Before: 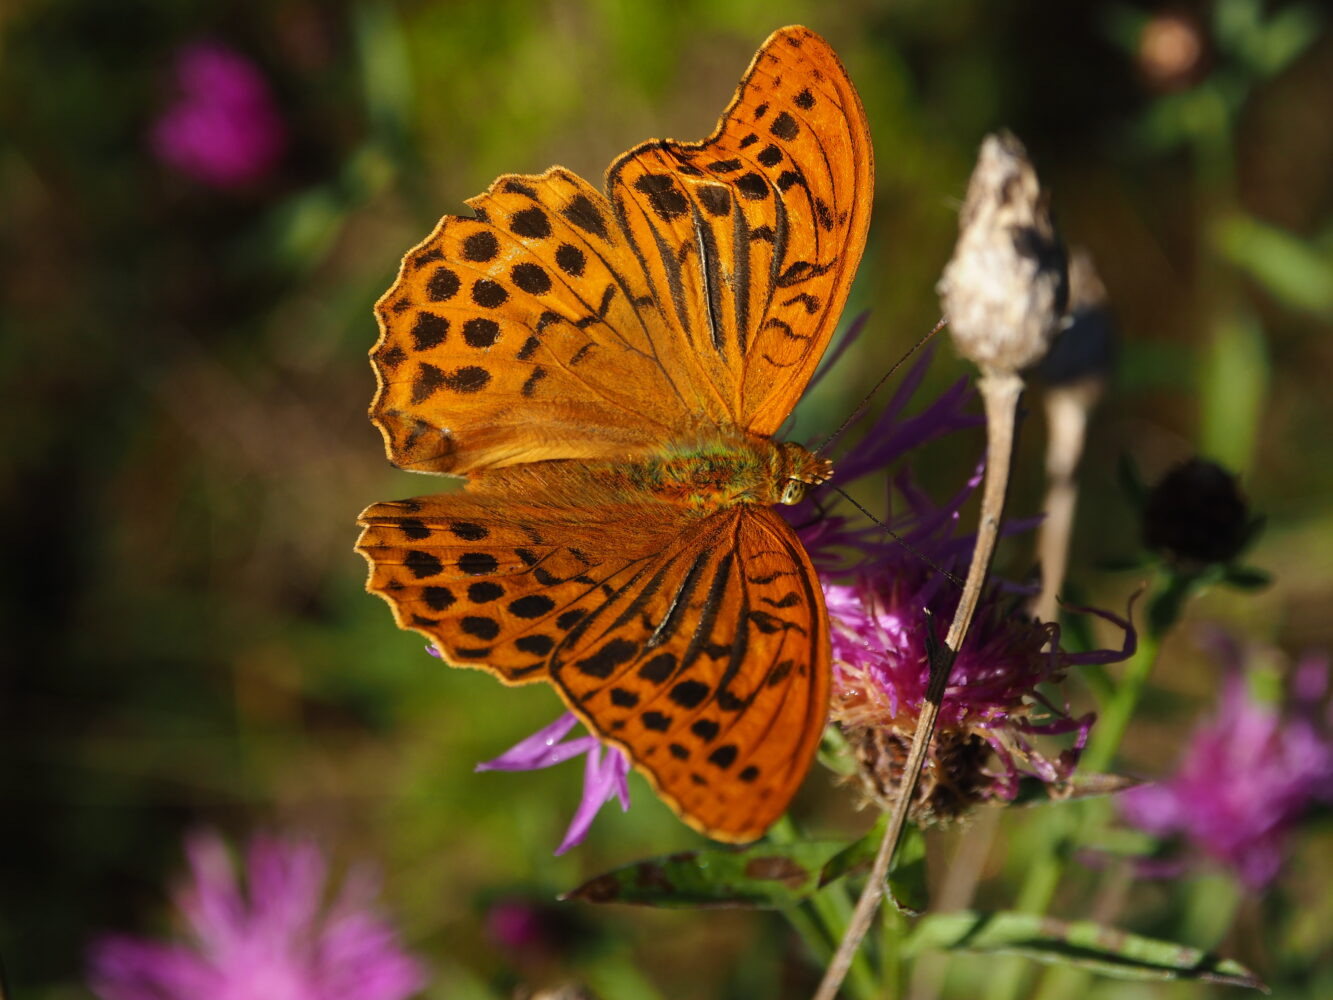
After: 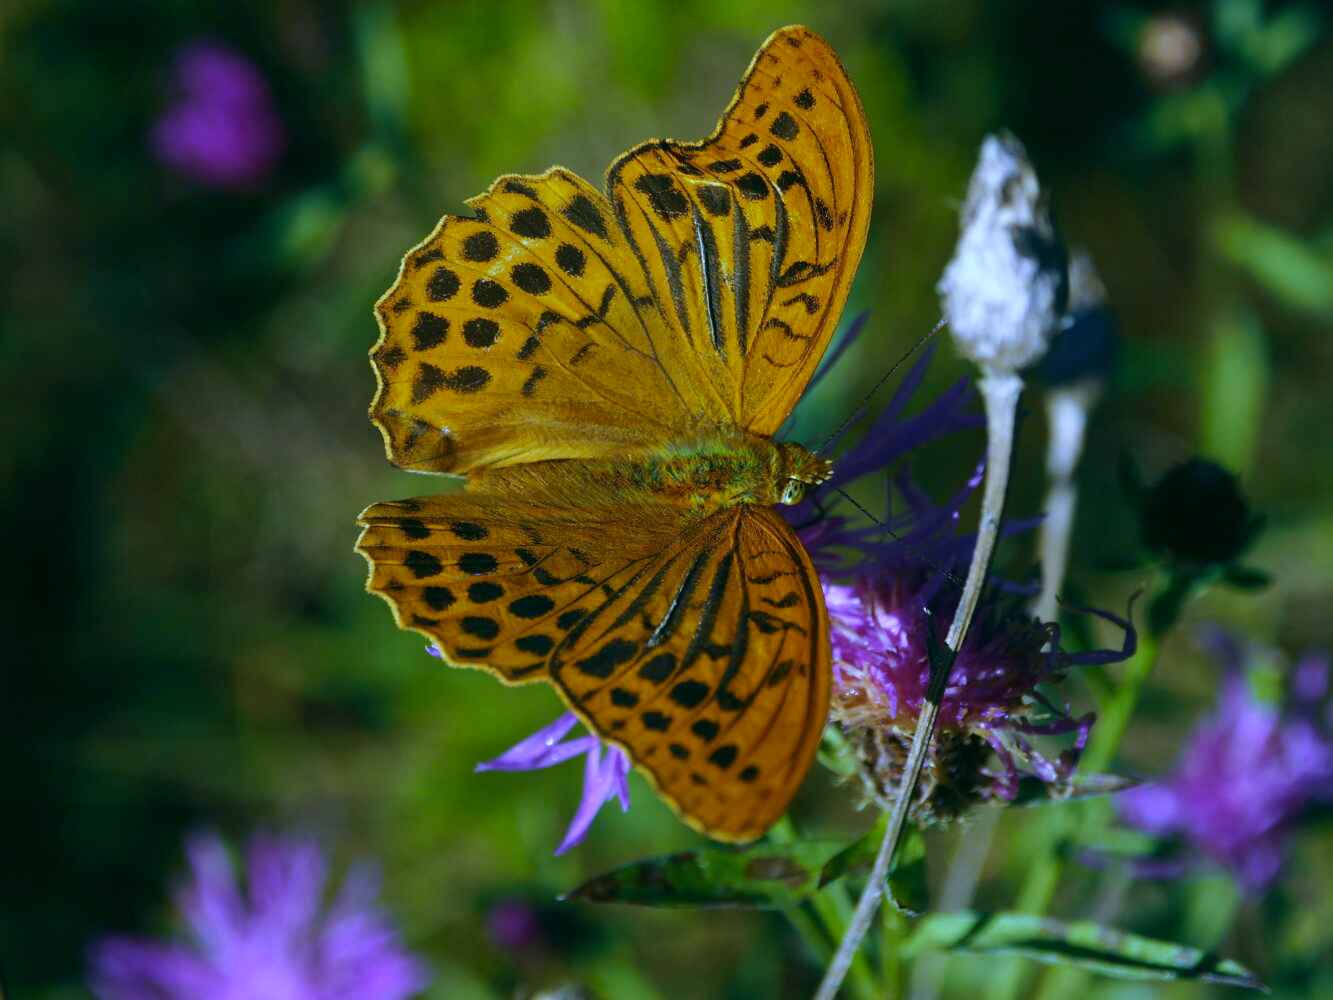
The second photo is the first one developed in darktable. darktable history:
white balance: red 0.766, blue 1.537
velvia: on, module defaults
color correction: highlights a* -0.482, highlights b* 9.48, shadows a* -9.48, shadows b* 0.803
